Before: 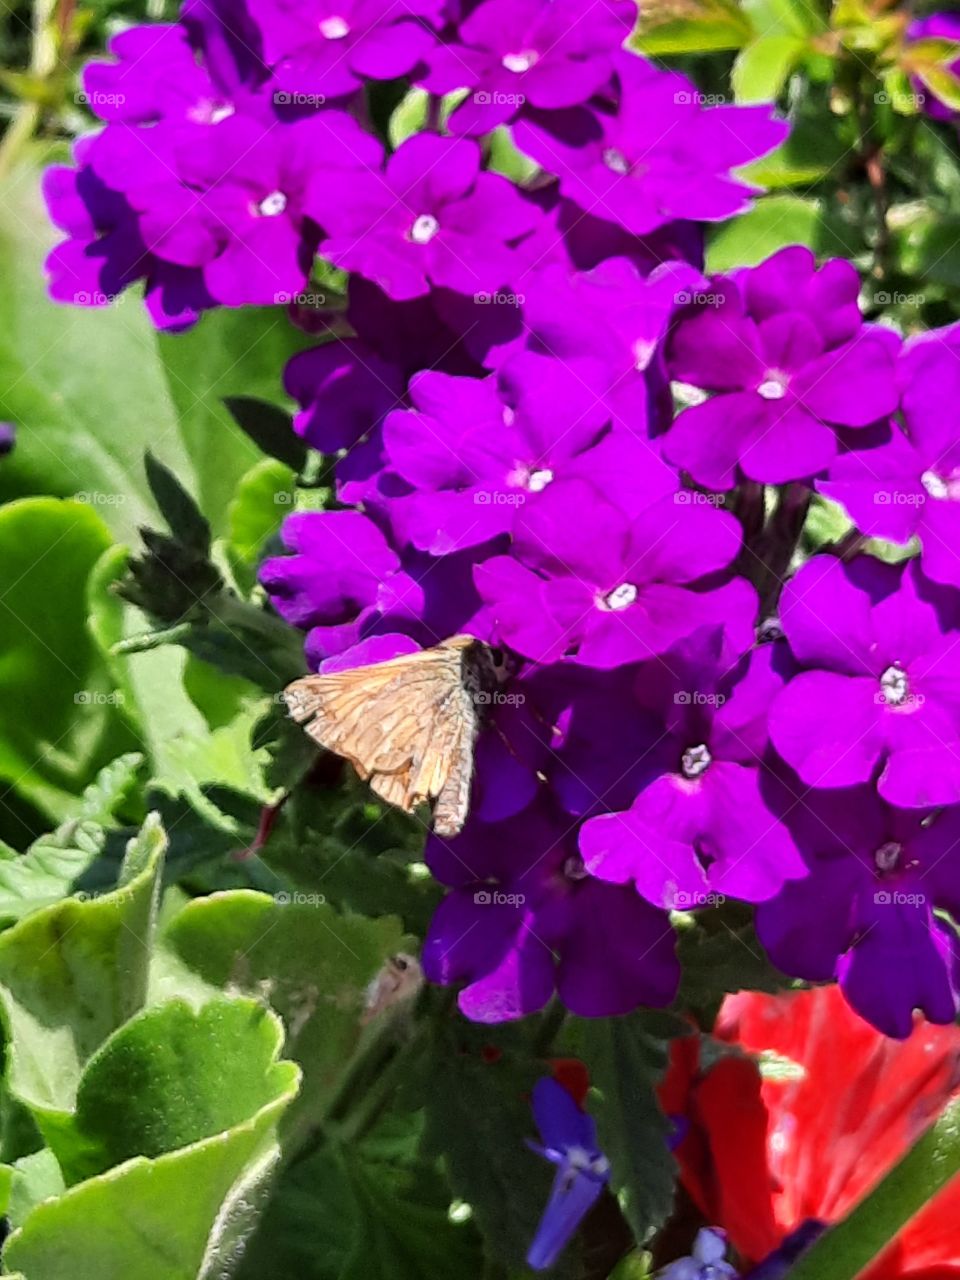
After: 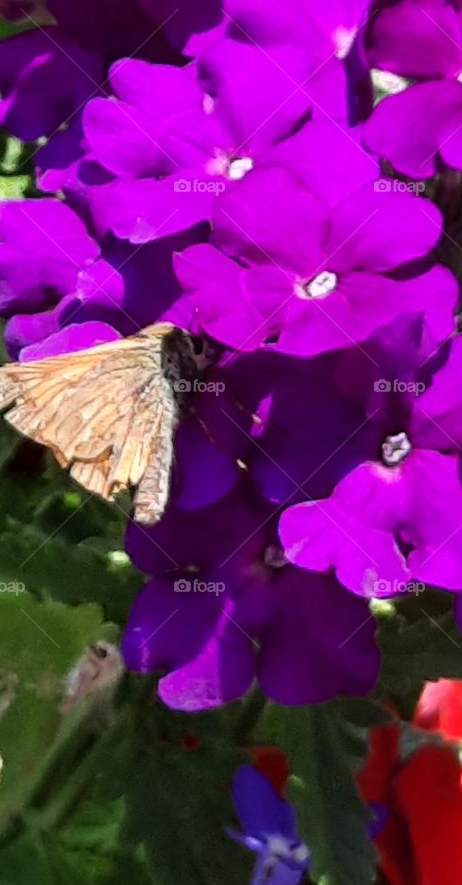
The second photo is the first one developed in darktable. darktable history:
crop: left 31.326%, top 24.422%, right 20.441%, bottom 6.374%
